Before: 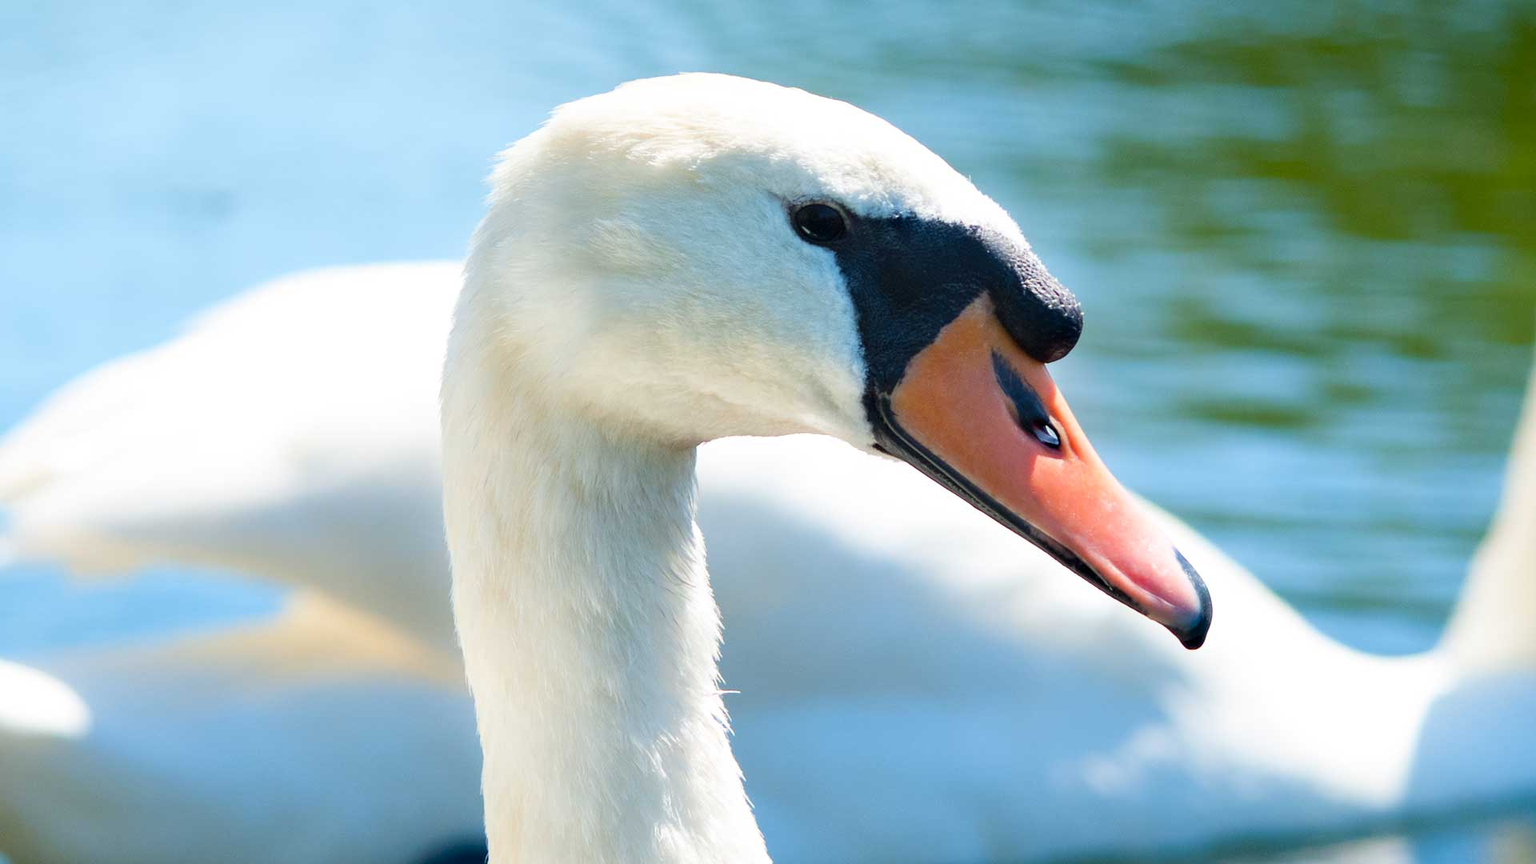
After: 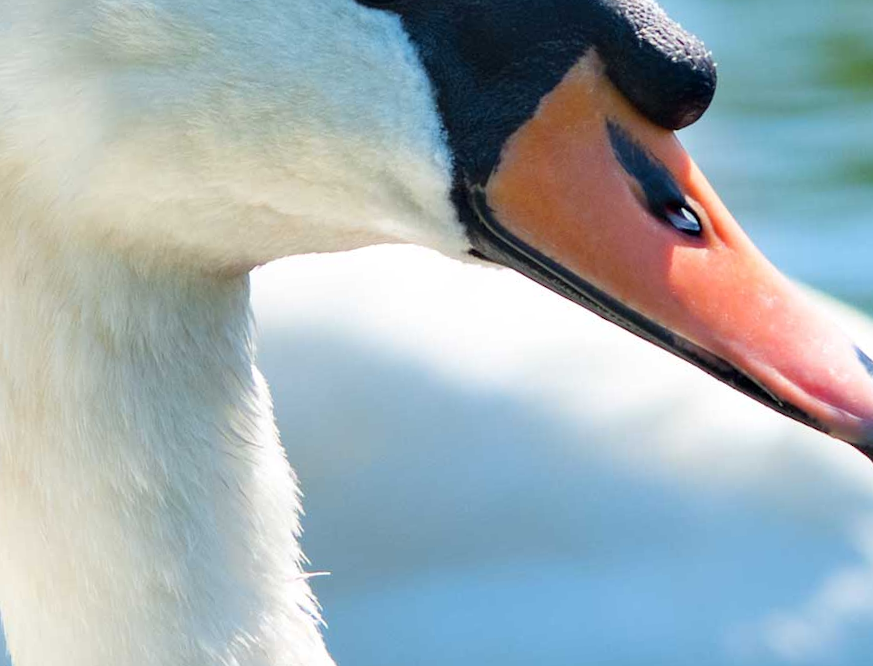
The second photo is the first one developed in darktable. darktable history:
crop: left 31.379%, top 24.658%, right 20.326%, bottom 6.628%
rotate and perspective: rotation -5°, crop left 0.05, crop right 0.952, crop top 0.11, crop bottom 0.89
